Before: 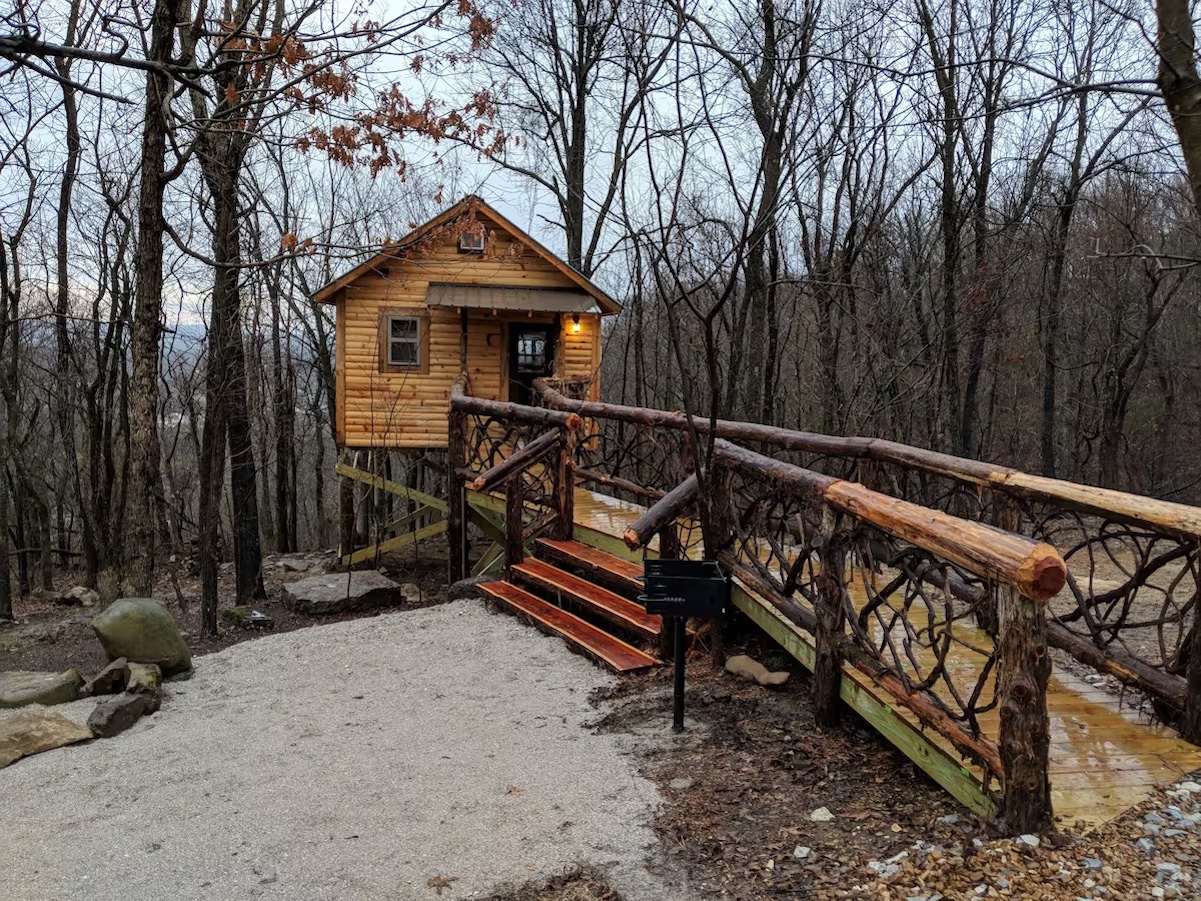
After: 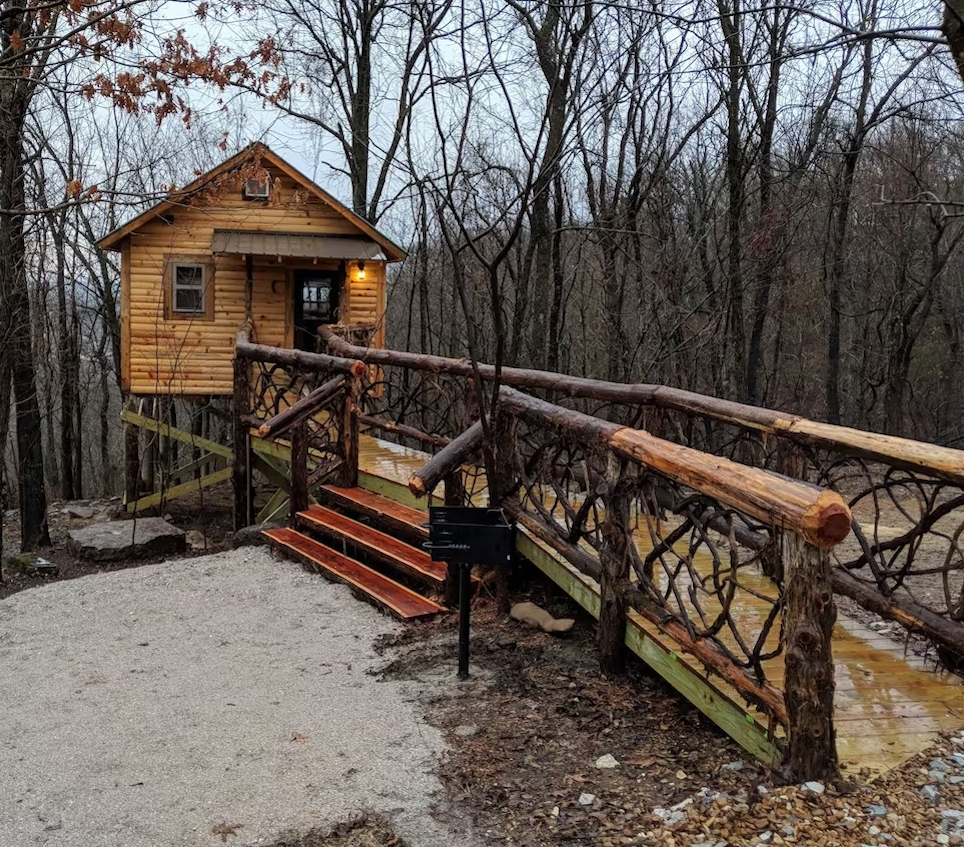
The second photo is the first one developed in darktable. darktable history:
crop and rotate: left 17.925%, top 5.887%, right 1.796%
